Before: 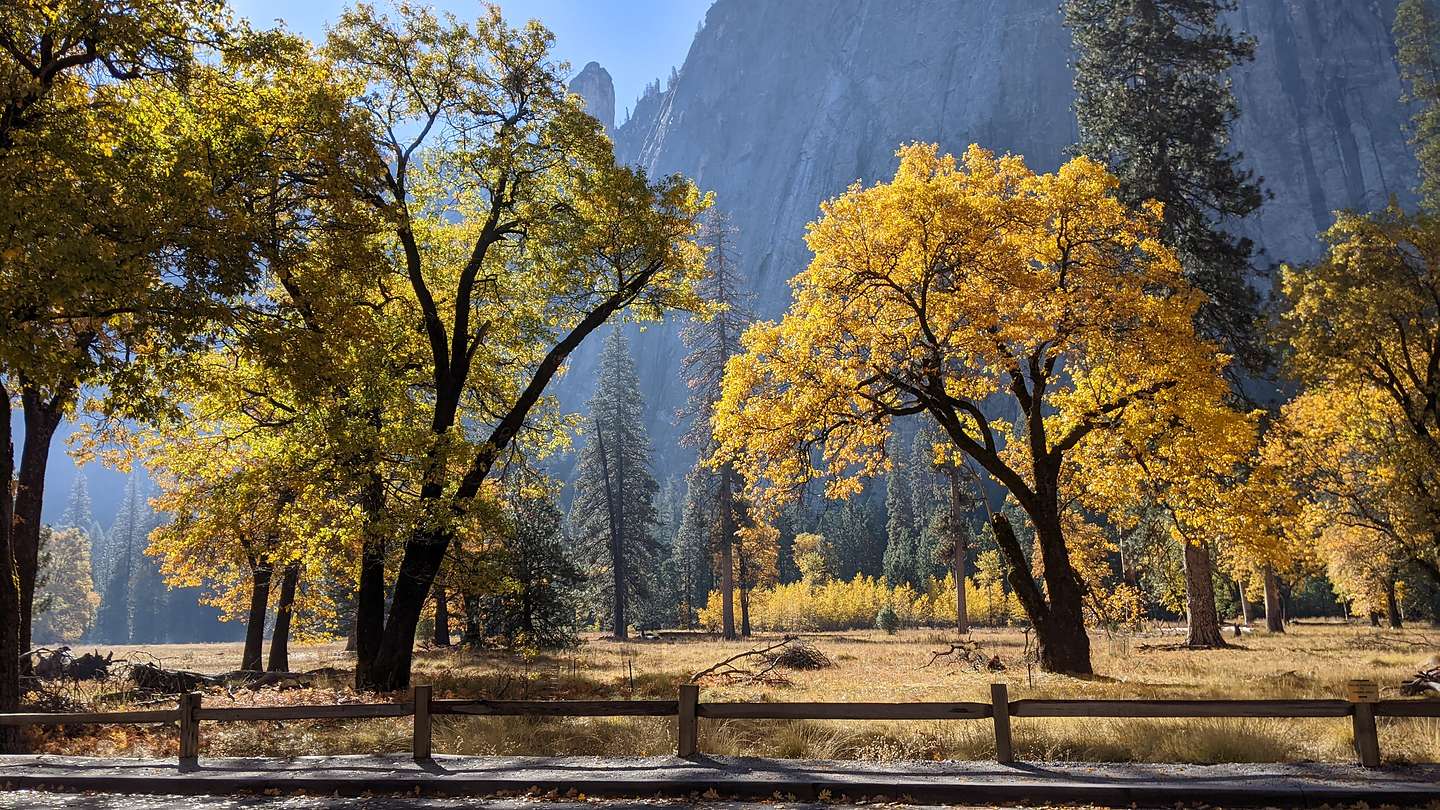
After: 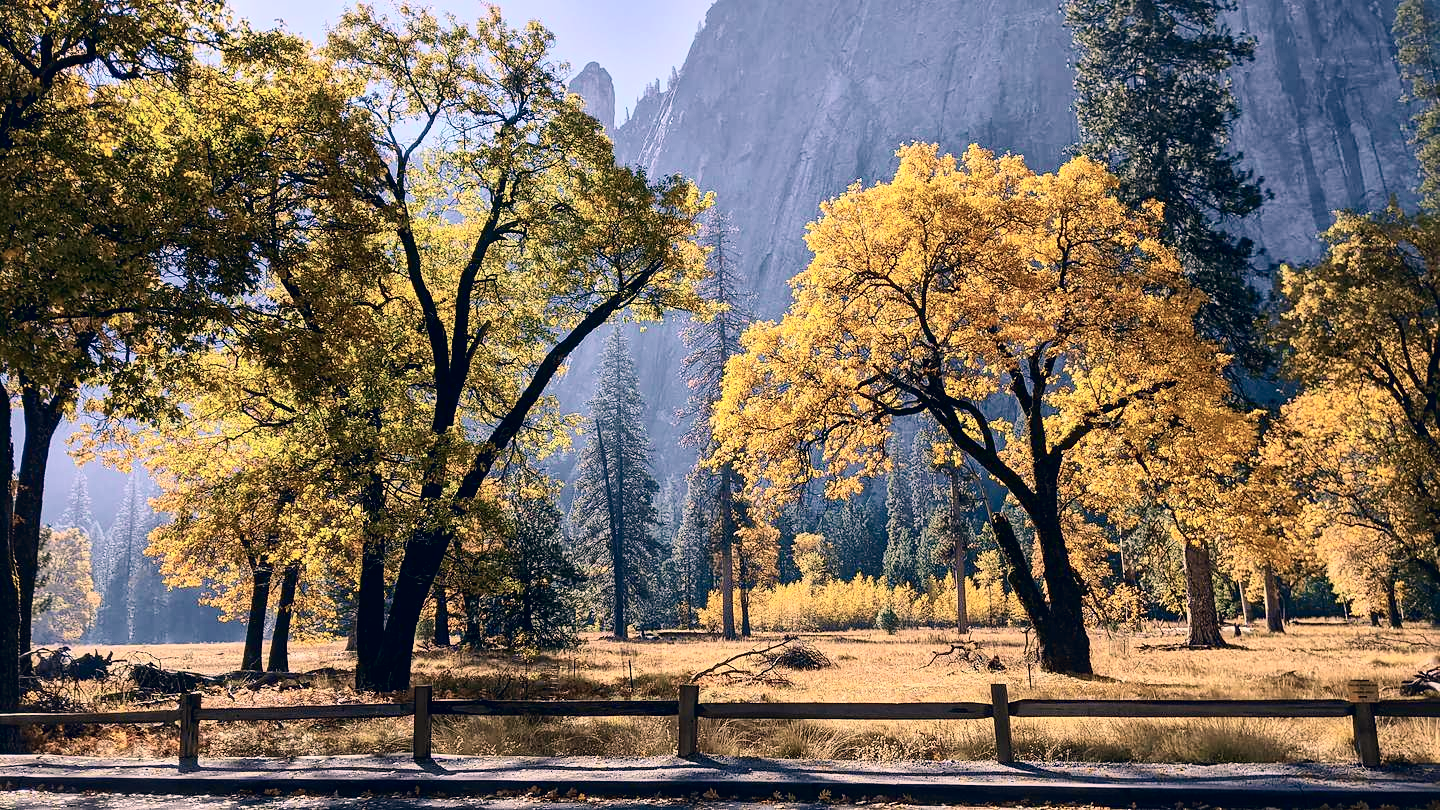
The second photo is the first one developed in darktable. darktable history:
color correction: highlights a* 14.1, highlights b* 5.77, shadows a* -5.94, shadows b* -15.62, saturation 0.846
local contrast: mode bilateral grid, contrast 20, coarseness 51, detail 132%, midtone range 0.2
tone curve: curves: ch0 [(0, 0) (0.114, 0.083) (0.291, 0.3) (0.447, 0.535) (0.602, 0.712) (0.772, 0.864) (0.999, 0.978)]; ch1 [(0, 0) (0.389, 0.352) (0.458, 0.433) (0.486, 0.474) (0.509, 0.505) (0.535, 0.541) (0.555, 0.557) (0.677, 0.724) (1, 1)]; ch2 [(0, 0) (0.369, 0.388) (0.449, 0.431) (0.501, 0.5) (0.528, 0.552) (0.561, 0.596) (0.697, 0.721) (1, 1)], color space Lab, independent channels, preserve colors none
